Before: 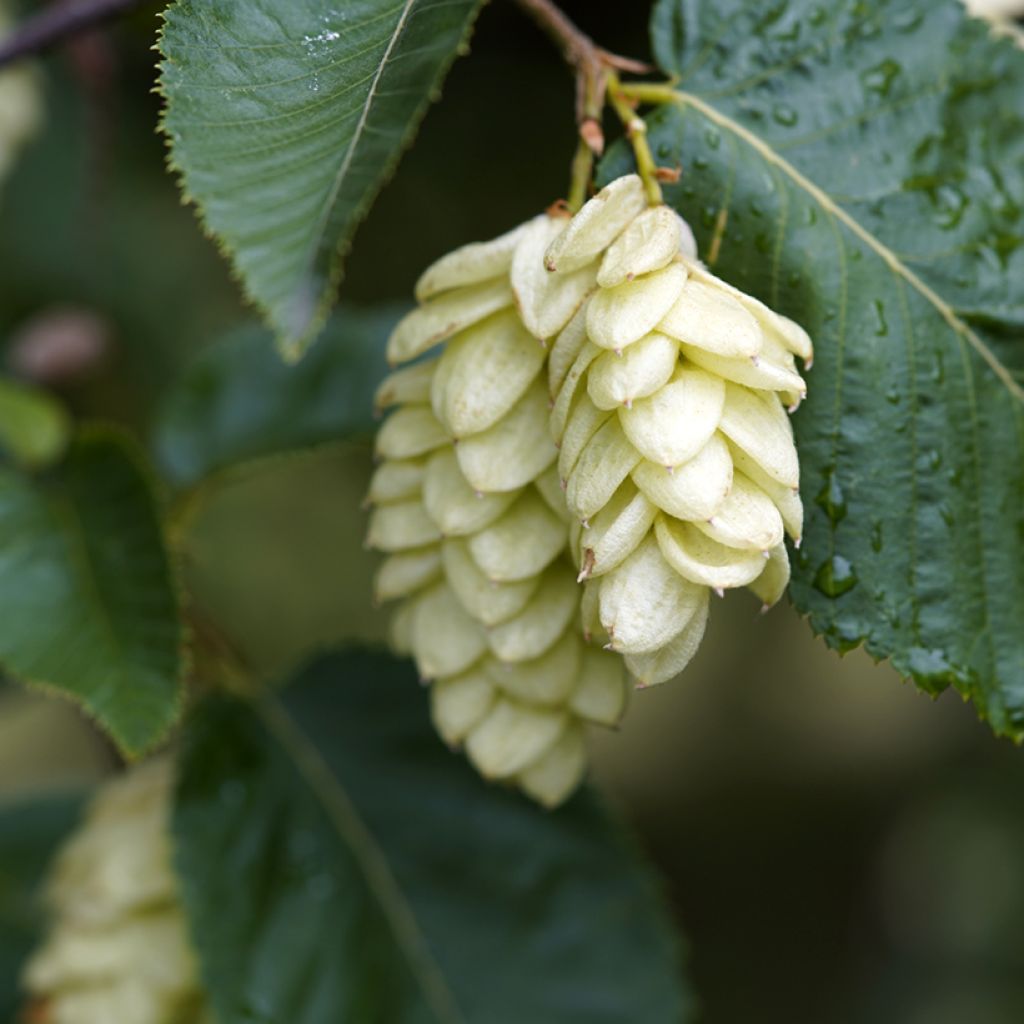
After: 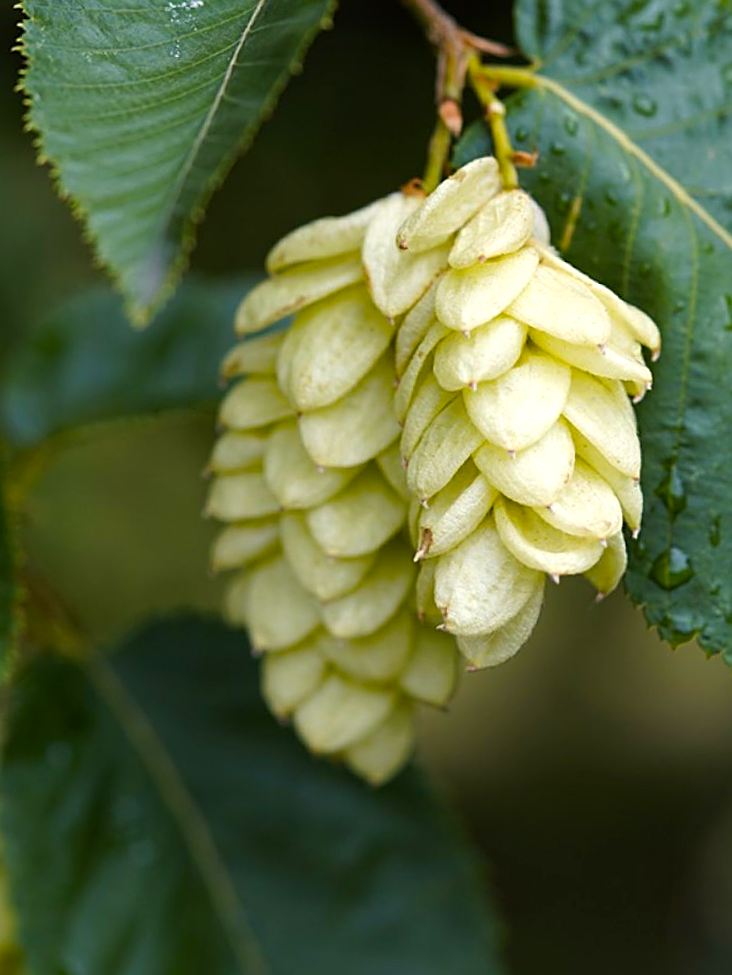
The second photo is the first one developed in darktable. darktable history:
sharpen: on, module defaults
crop and rotate: angle -2.86°, left 13.981%, top 0.034%, right 11.051%, bottom 0.032%
contrast brightness saturation: saturation -0.03
color balance rgb: highlights gain › luminance 6.168%, highlights gain › chroma 2.633%, highlights gain › hue 91.86°, white fulcrum 0.98 EV, linear chroma grading › shadows 10.338%, linear chroma grading › highlights 10.761%, linear chroma grading › global chroma 14.796%, linear chroma grading › mid-tones 14.622%, perceptual saturation grading › global saturation 0.607%
tone equalizer: edges refinement/feathering 500, mask exposure compensation -1.57 EV, preserve details no
